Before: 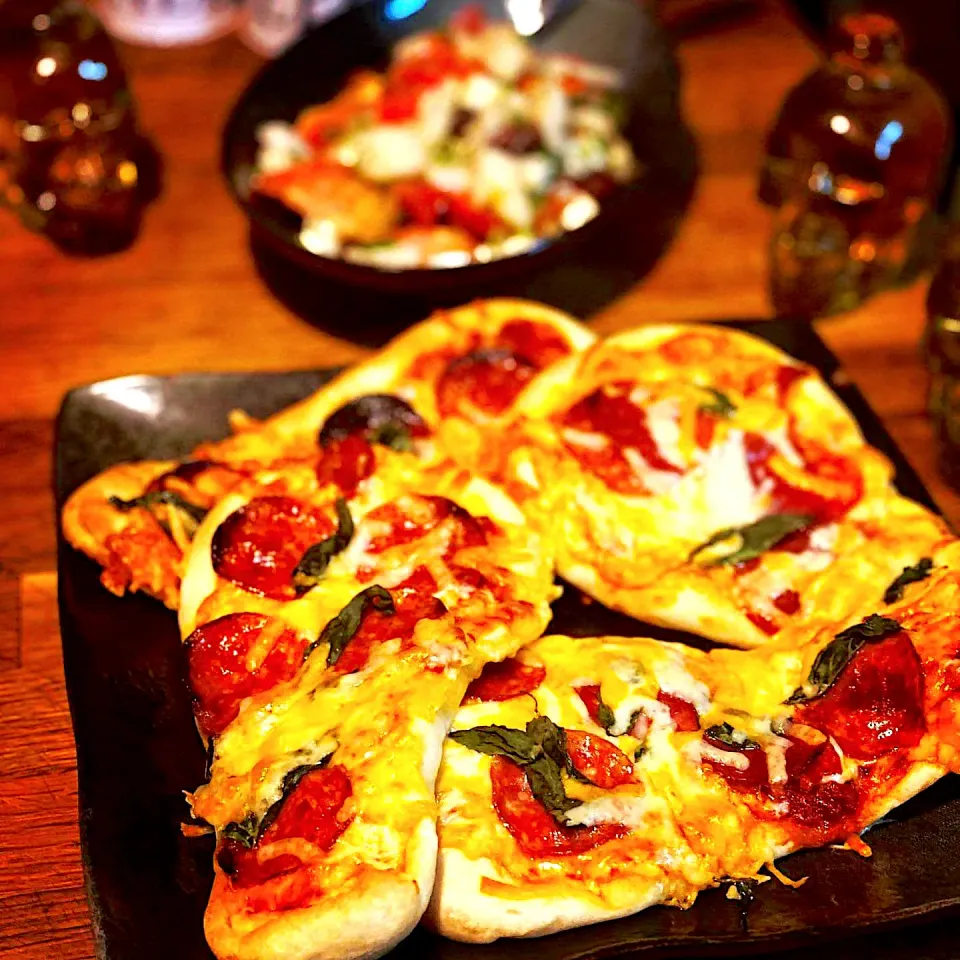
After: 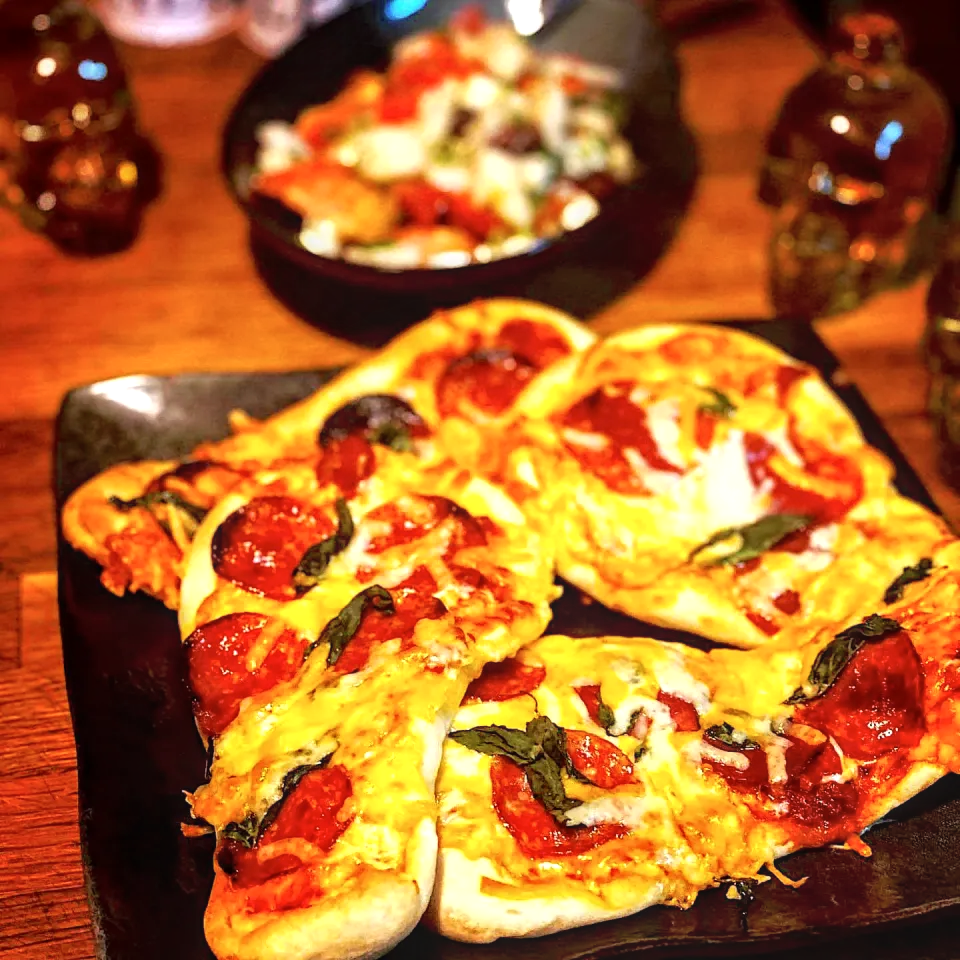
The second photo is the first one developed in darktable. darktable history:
contrast brightness saturation: contrast 0.012, saturation -0.062
local contrast: on, module defaults
contrast equalizer: y [[0.6 ×6], [0.55 ×6], [0 ×6], [0 ×6], [0 ×6]], mix -0.281
exposure: exposure 0.201 EV, compensate highlight preservation false
